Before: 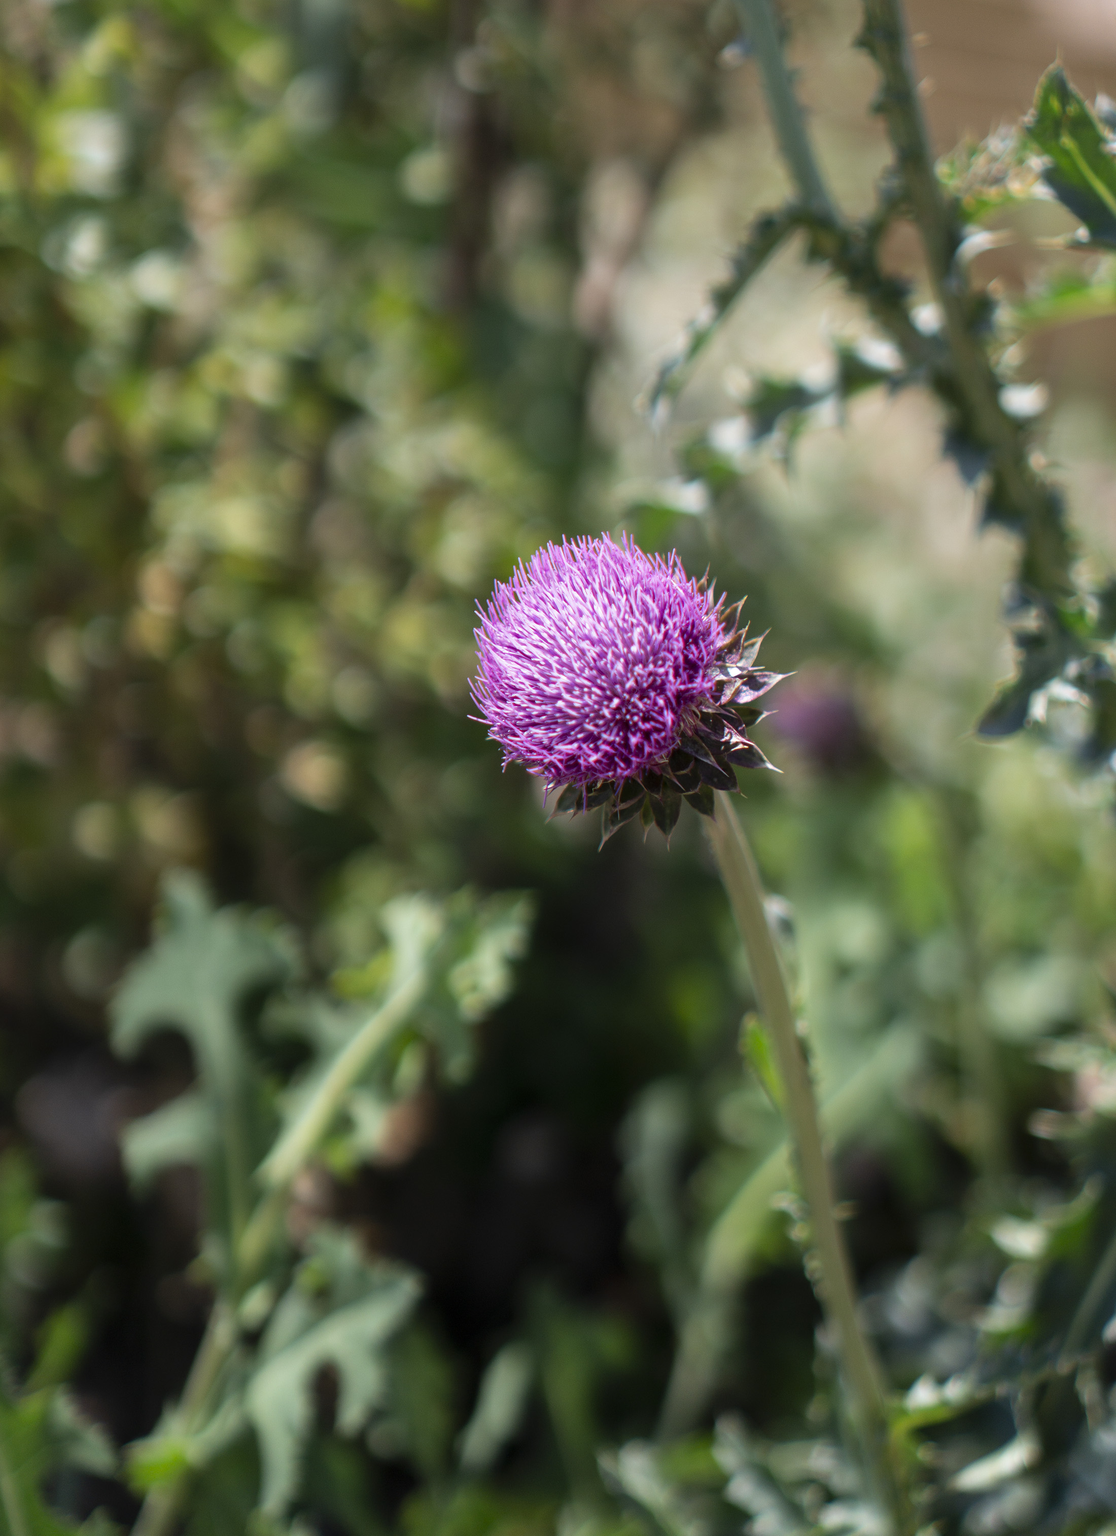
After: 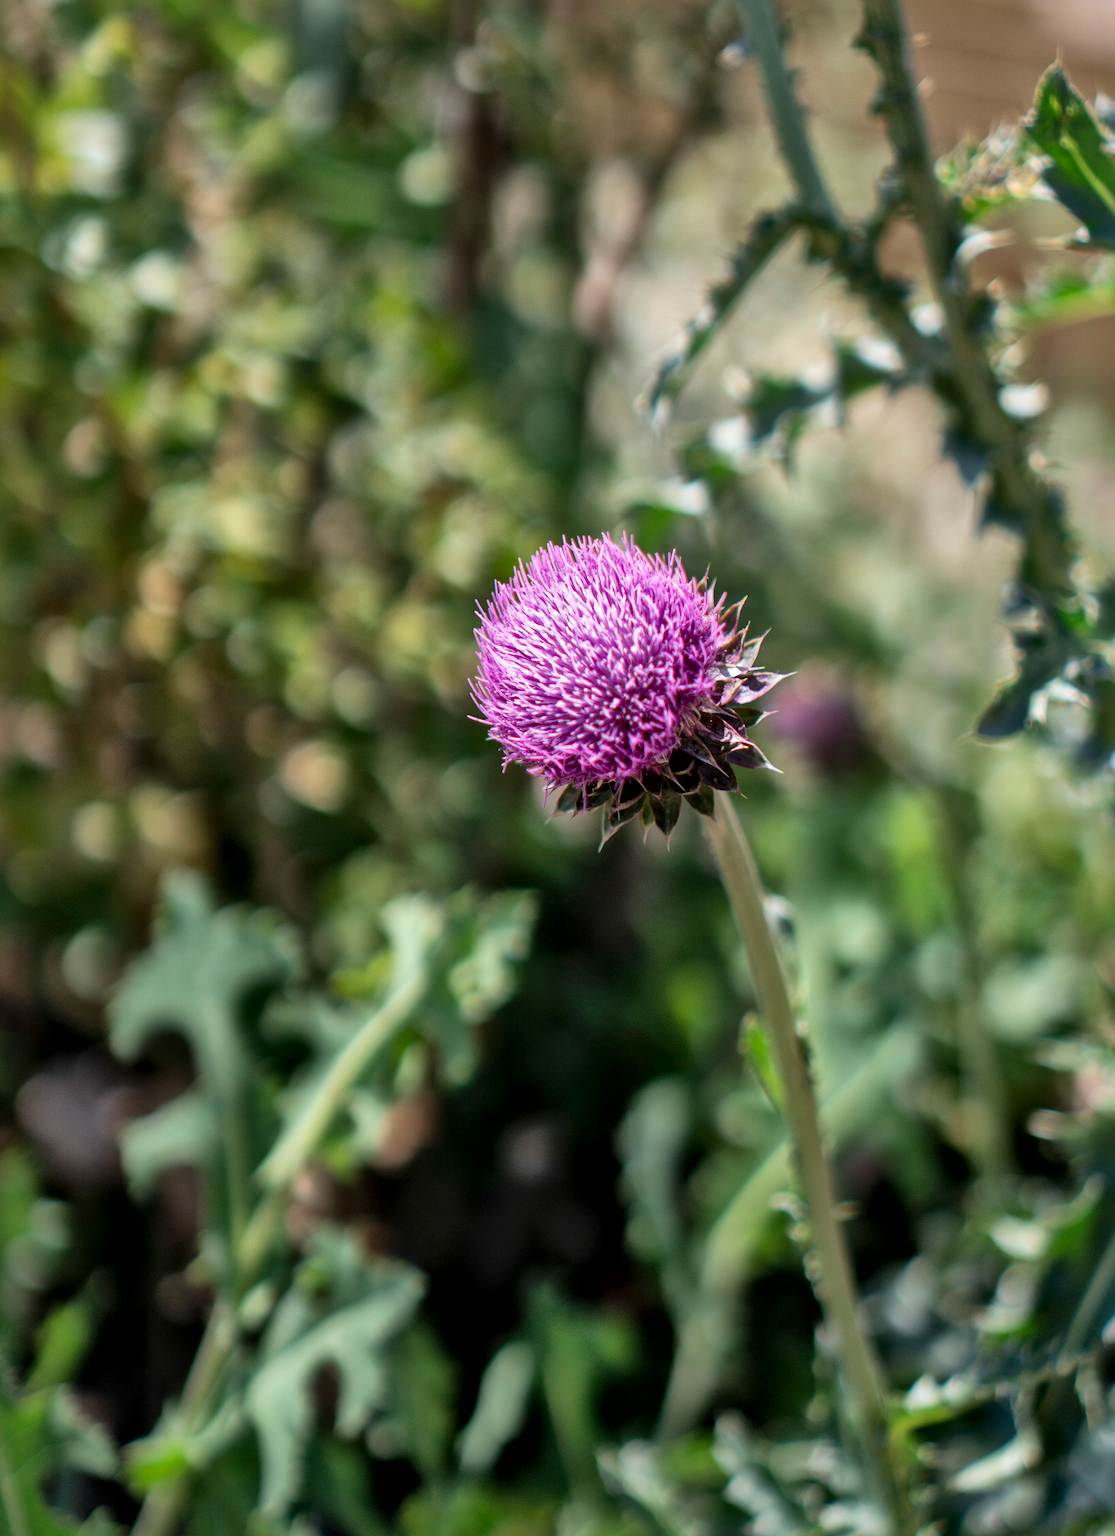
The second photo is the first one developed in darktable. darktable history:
local contrast: mode bilateral grid, contrast 20, coarseness 51, detail 173%, midtone range 0.2
shadows and highlights: on, module defaults
